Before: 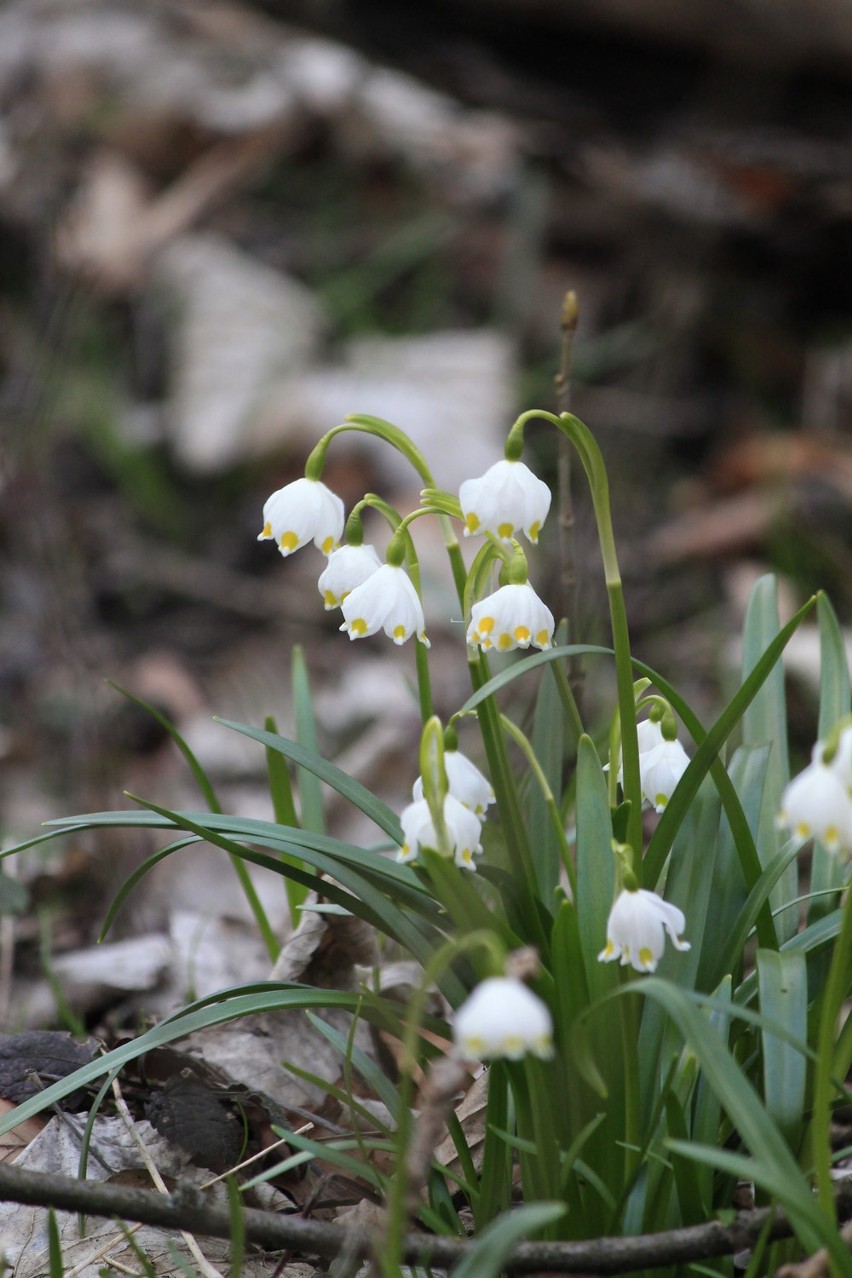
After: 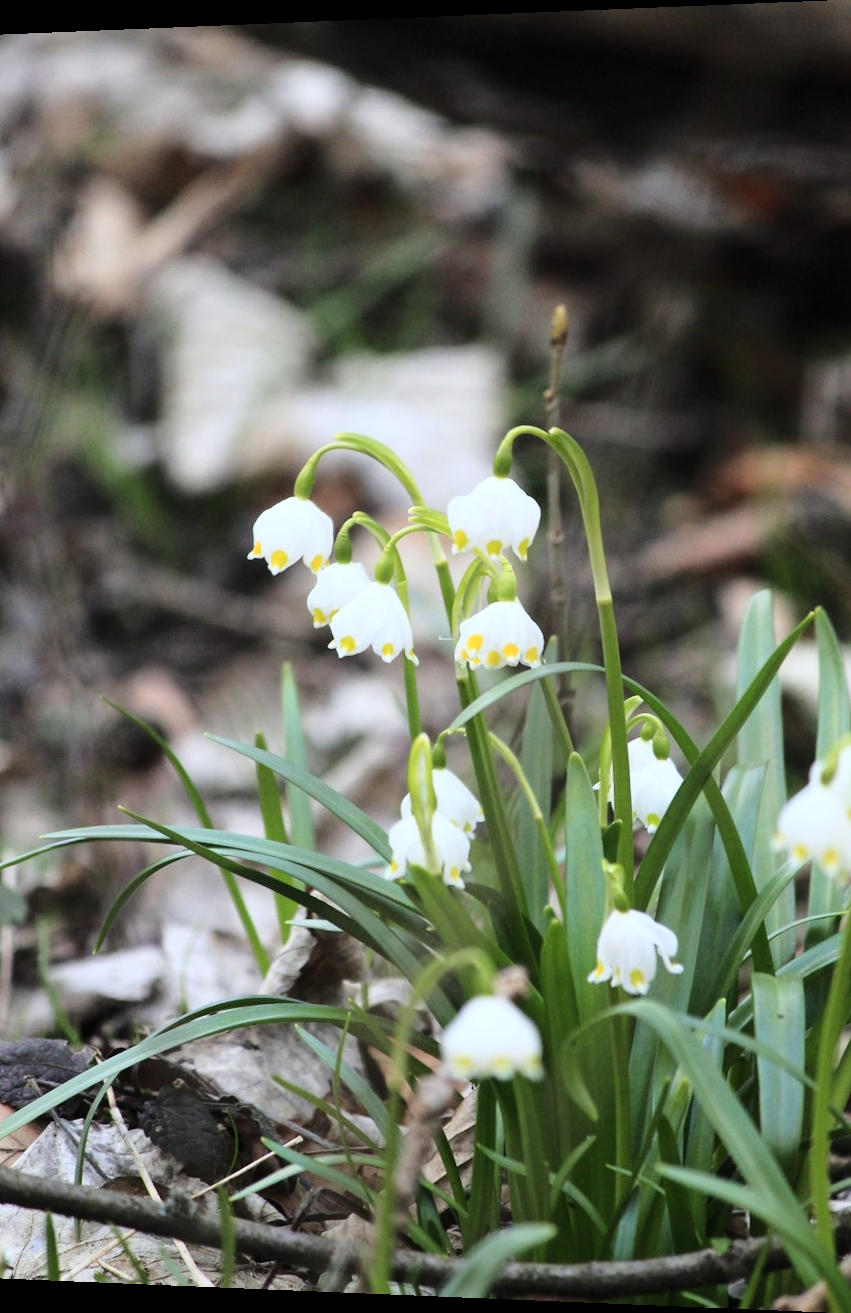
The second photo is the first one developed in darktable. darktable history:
white balance: red 0.978, blue 0.999
base curve: curves: ch0 [(0, 0) (0.028, 0.03) (0.121, 0.232) (0.46, 0.748) (0.859, 0.968) (1, 1)]
rotate and perspective: lens shift (horizontal) -0.055, automatic cropping off
